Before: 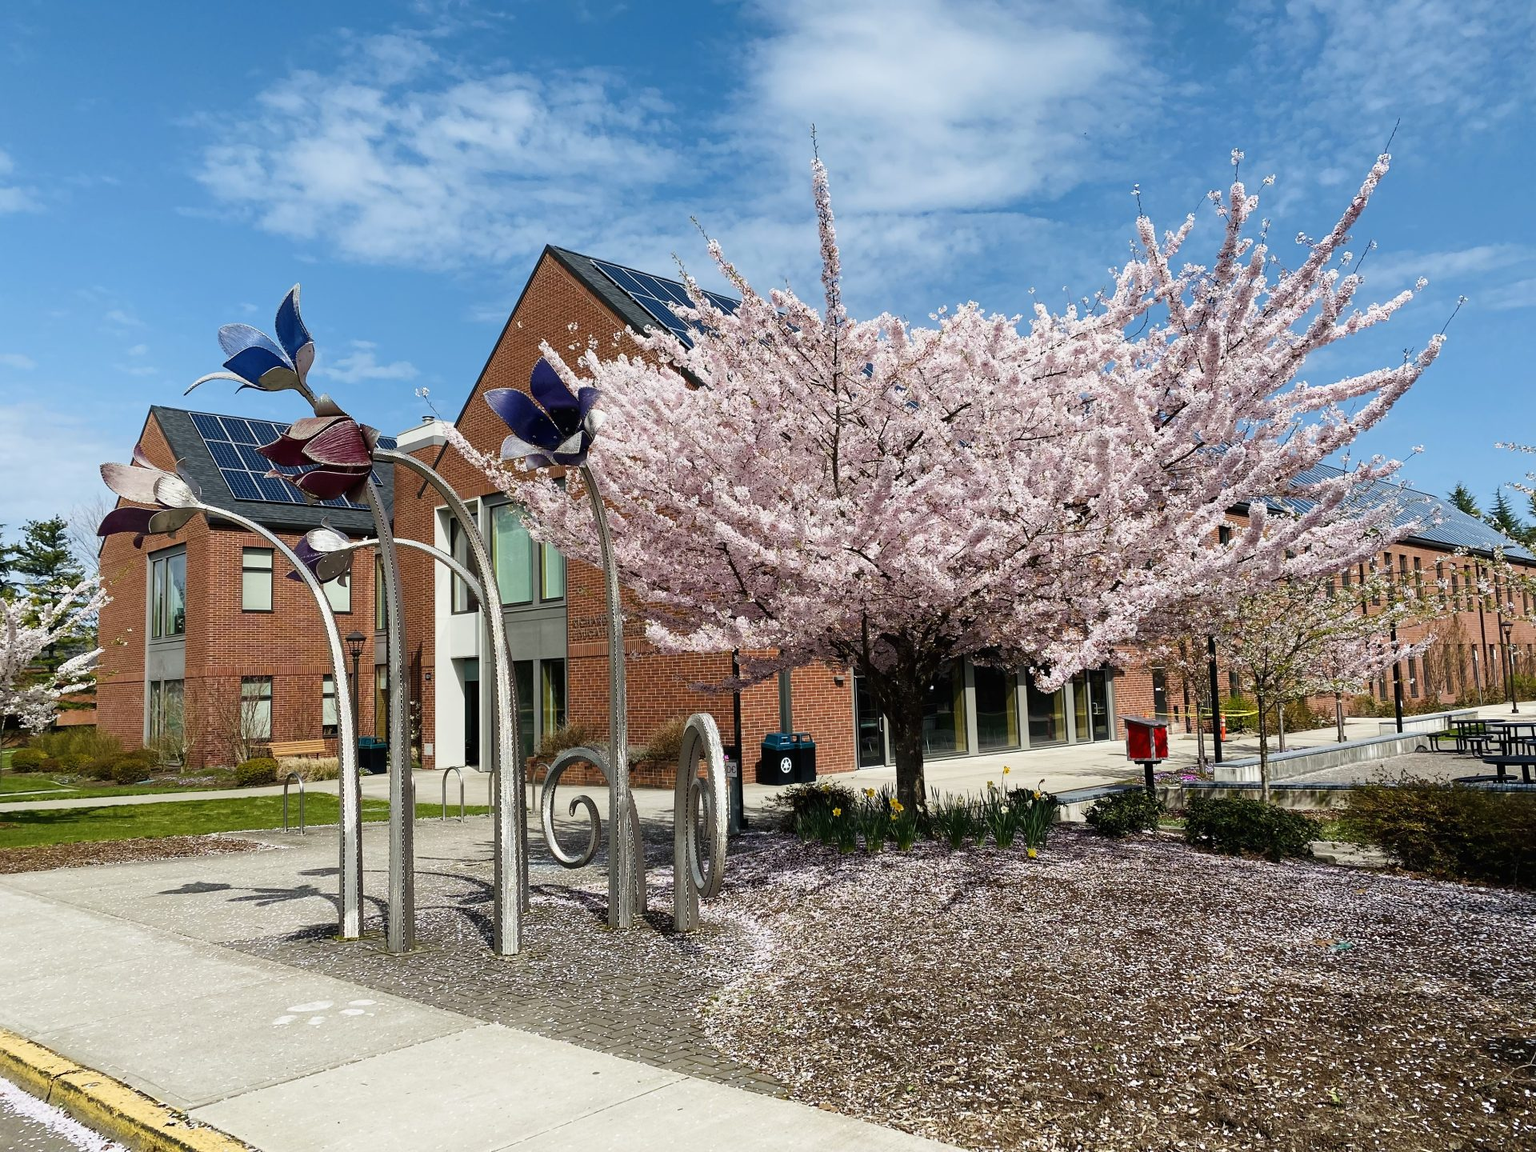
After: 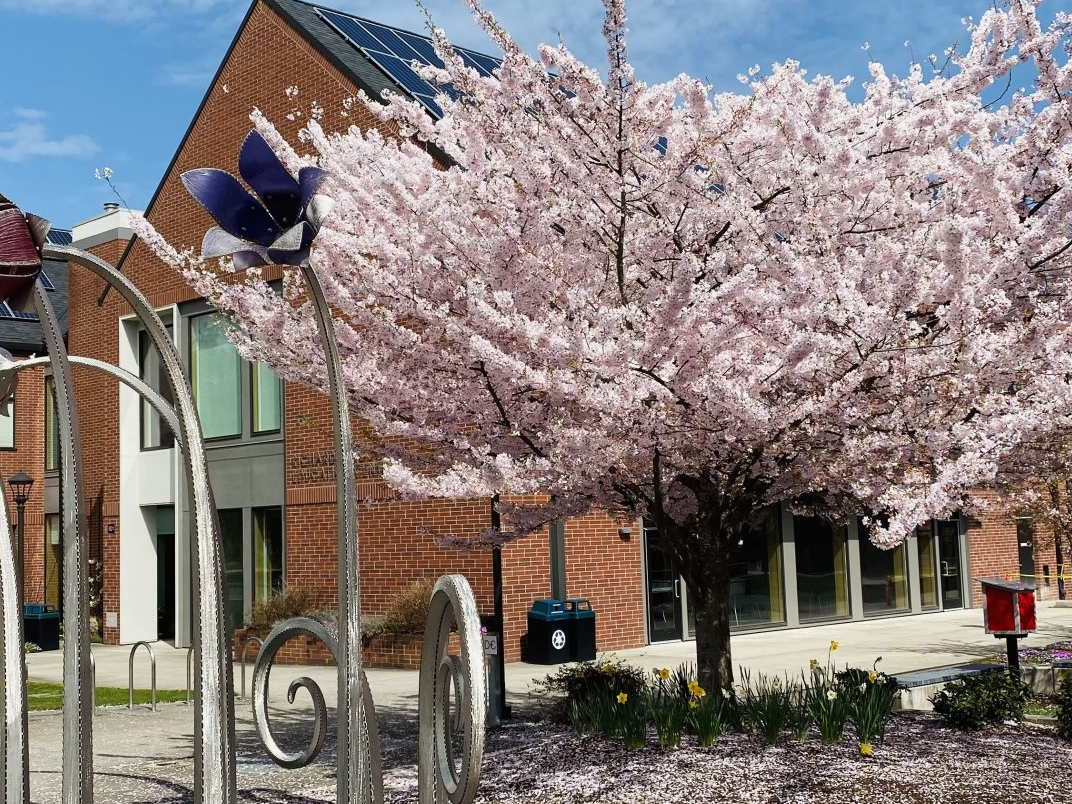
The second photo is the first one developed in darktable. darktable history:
crop and rotate: left 22.13%, top 22.054%, right 22.026%, bottom 22.102%
